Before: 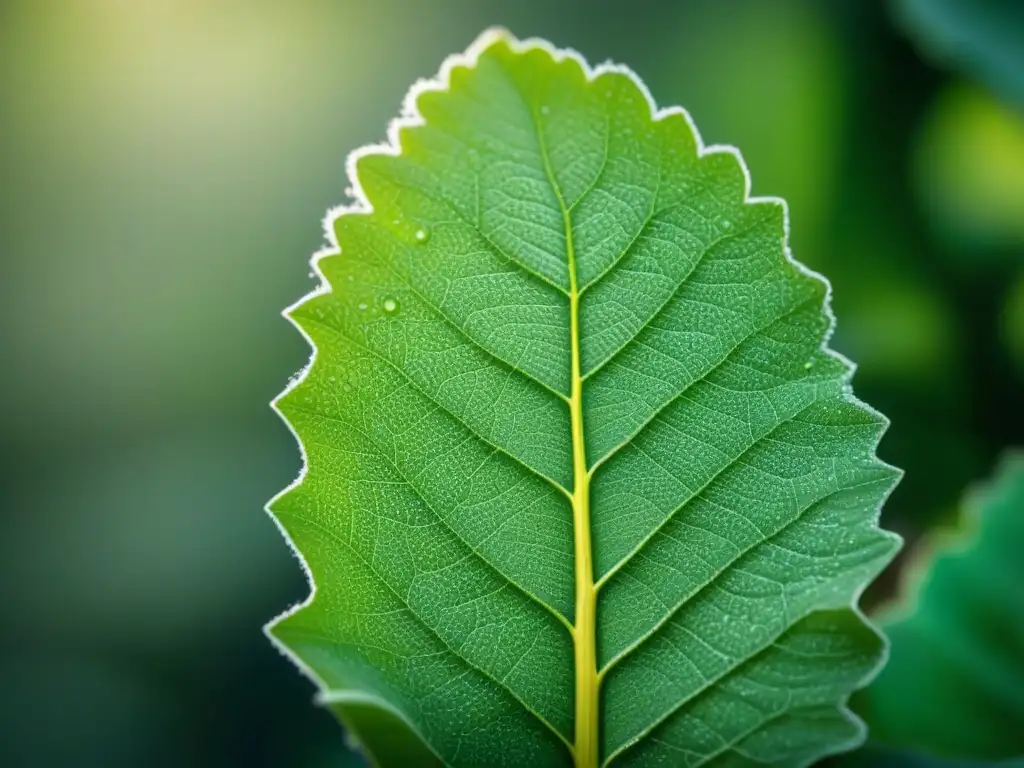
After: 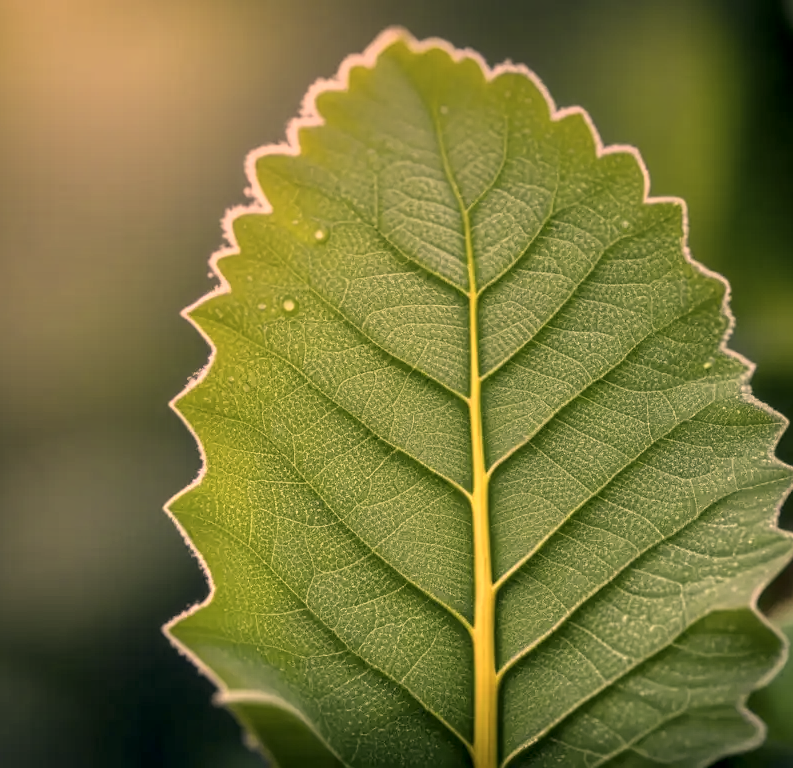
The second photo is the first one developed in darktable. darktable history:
color correction: highlights a* 40, highlights b* 40, saturation 0.69
local contrast: detail 130%
graduated density: on, module defaults
crop: left 9.88%, right 12.664%
